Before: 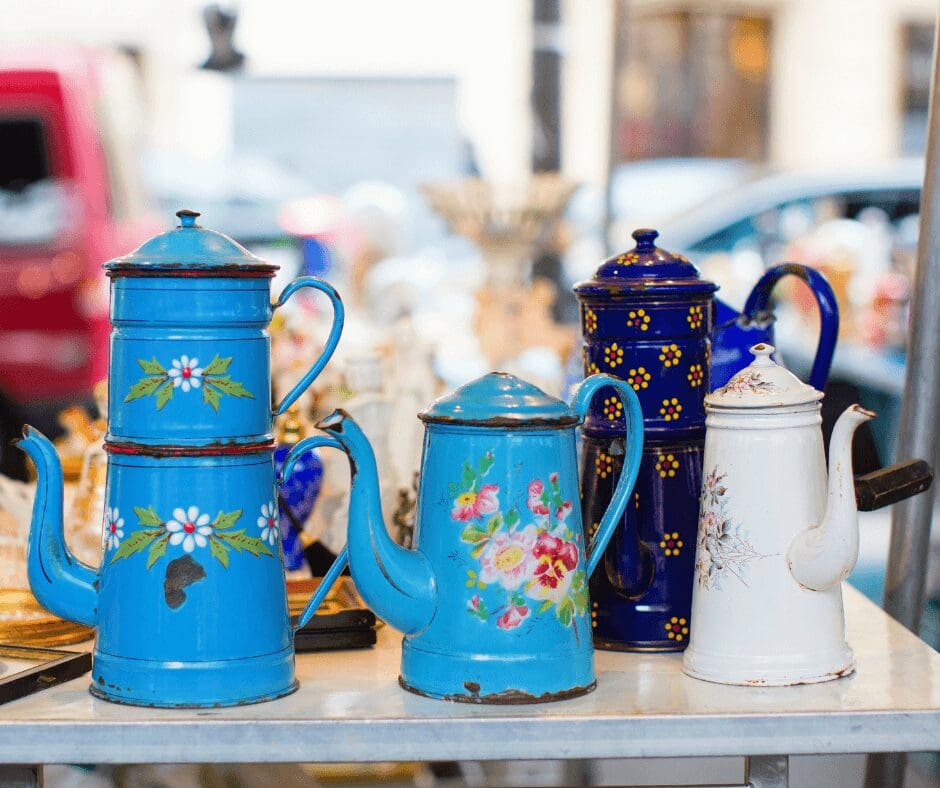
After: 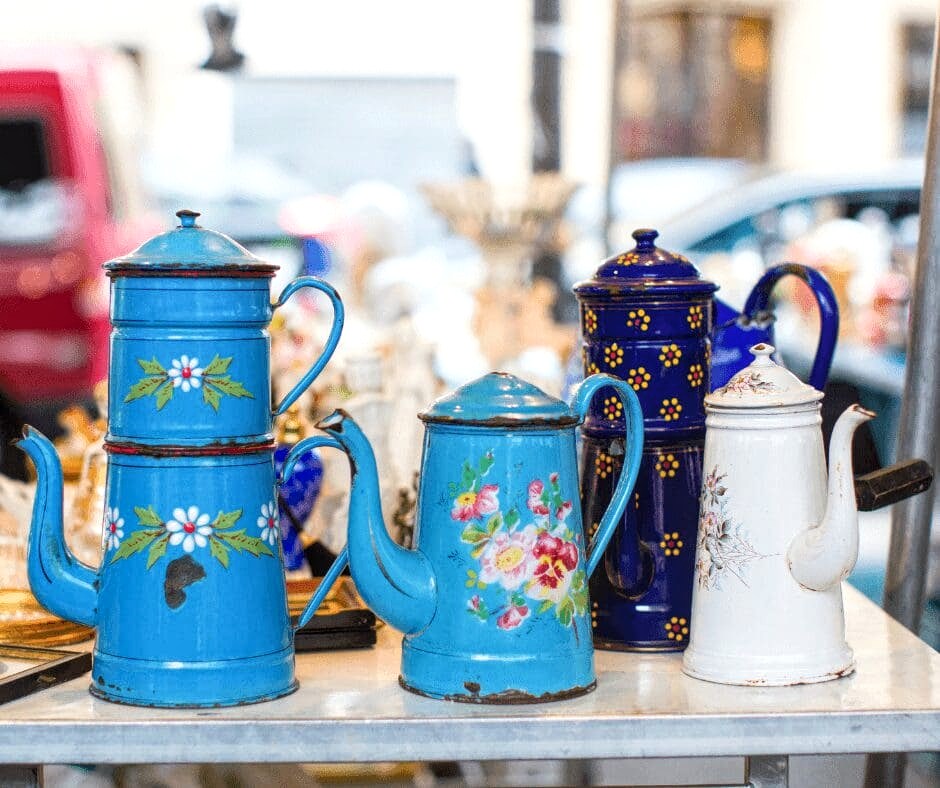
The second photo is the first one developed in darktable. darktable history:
shadows and highlights: shadows 0, highlights 40
local contrast: highlights 99%, shadows 86%, detail 160%, midtone range 0.2
